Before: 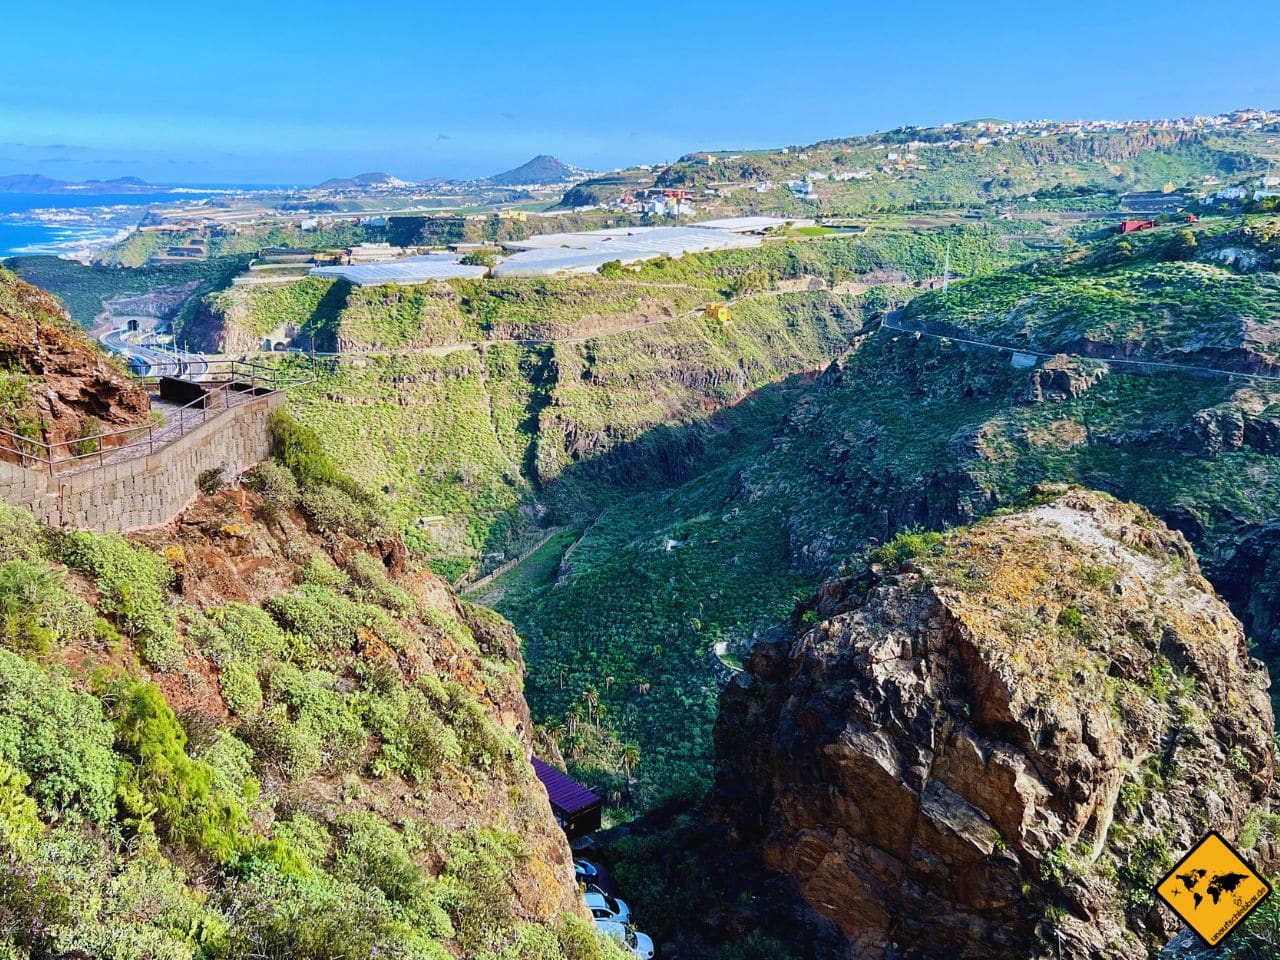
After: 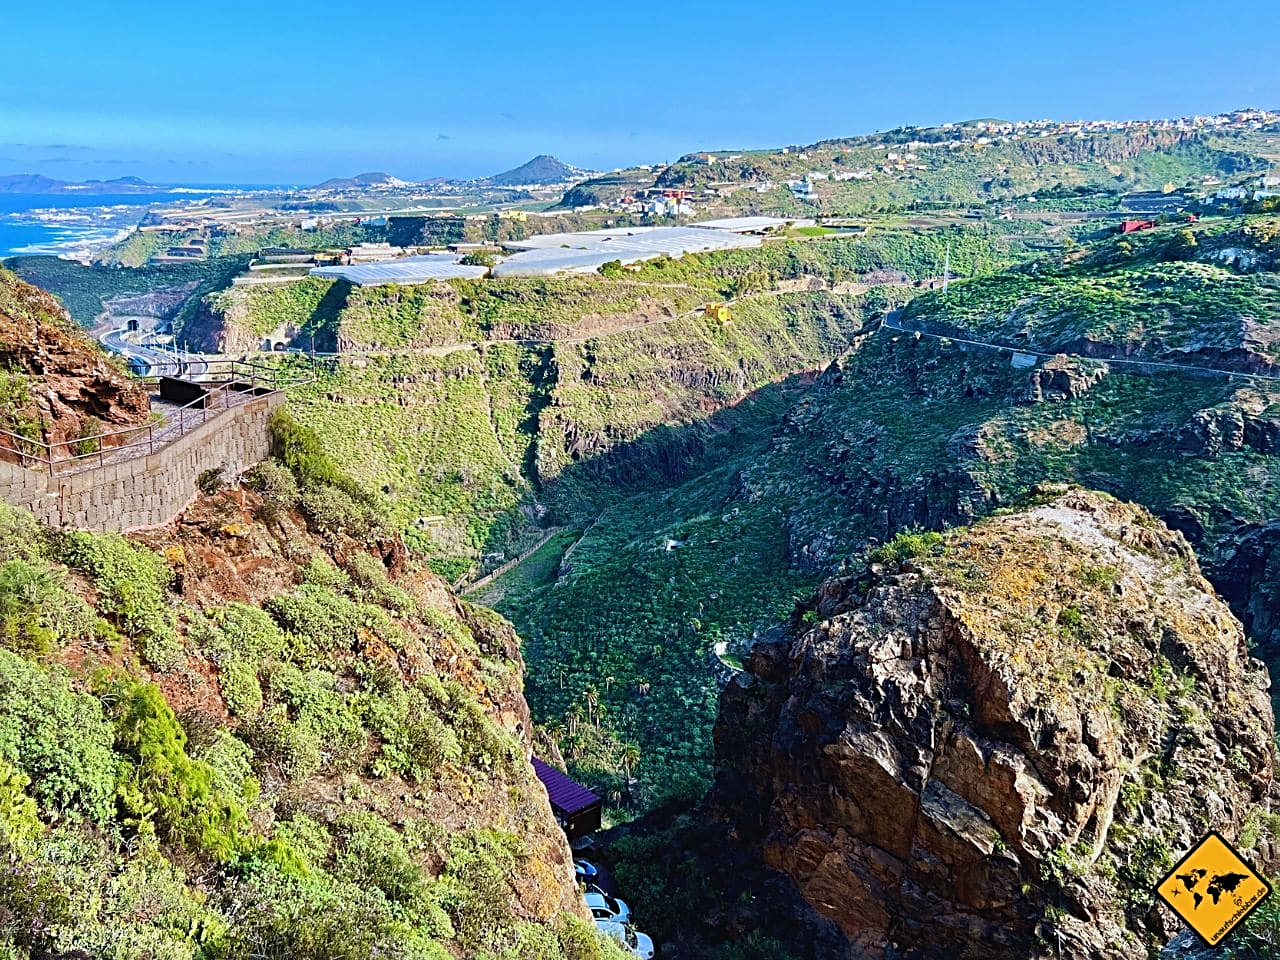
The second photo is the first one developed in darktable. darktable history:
sharpen: radius 3.113
